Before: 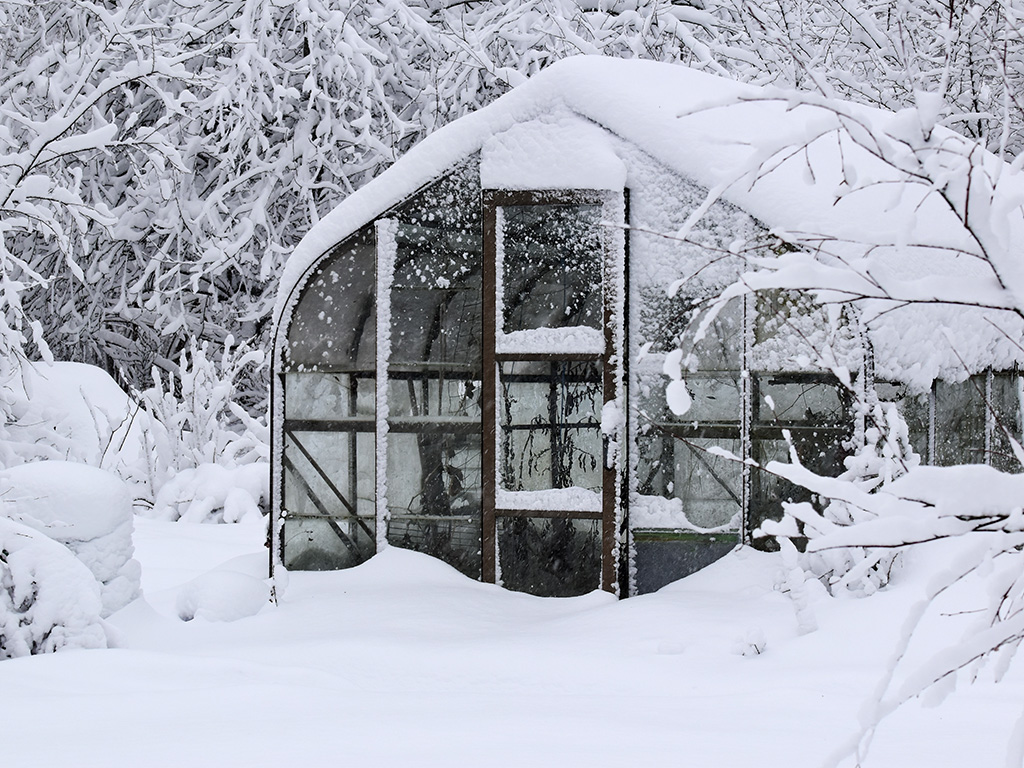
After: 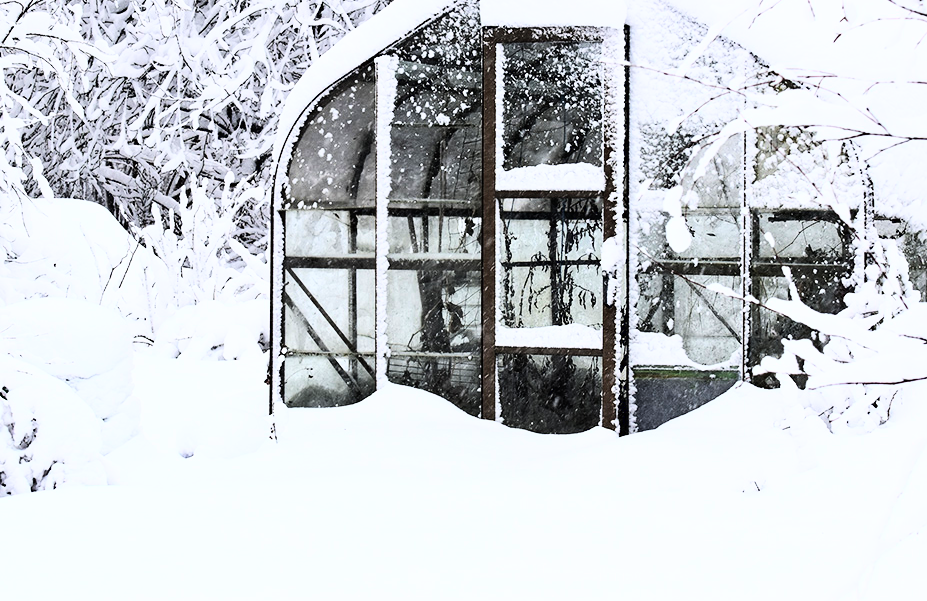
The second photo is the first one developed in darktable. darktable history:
base curve: curves: ch0 [(0, 0) (0.007, 0.004) (0.027, 0.03) (0.046, 0.07) (0.207, 0.54) (0.442, 0.872) (0.673, 0.972) (1, 1)]
crop: top 21.306%, right 9.404%, bottom 0.337%
